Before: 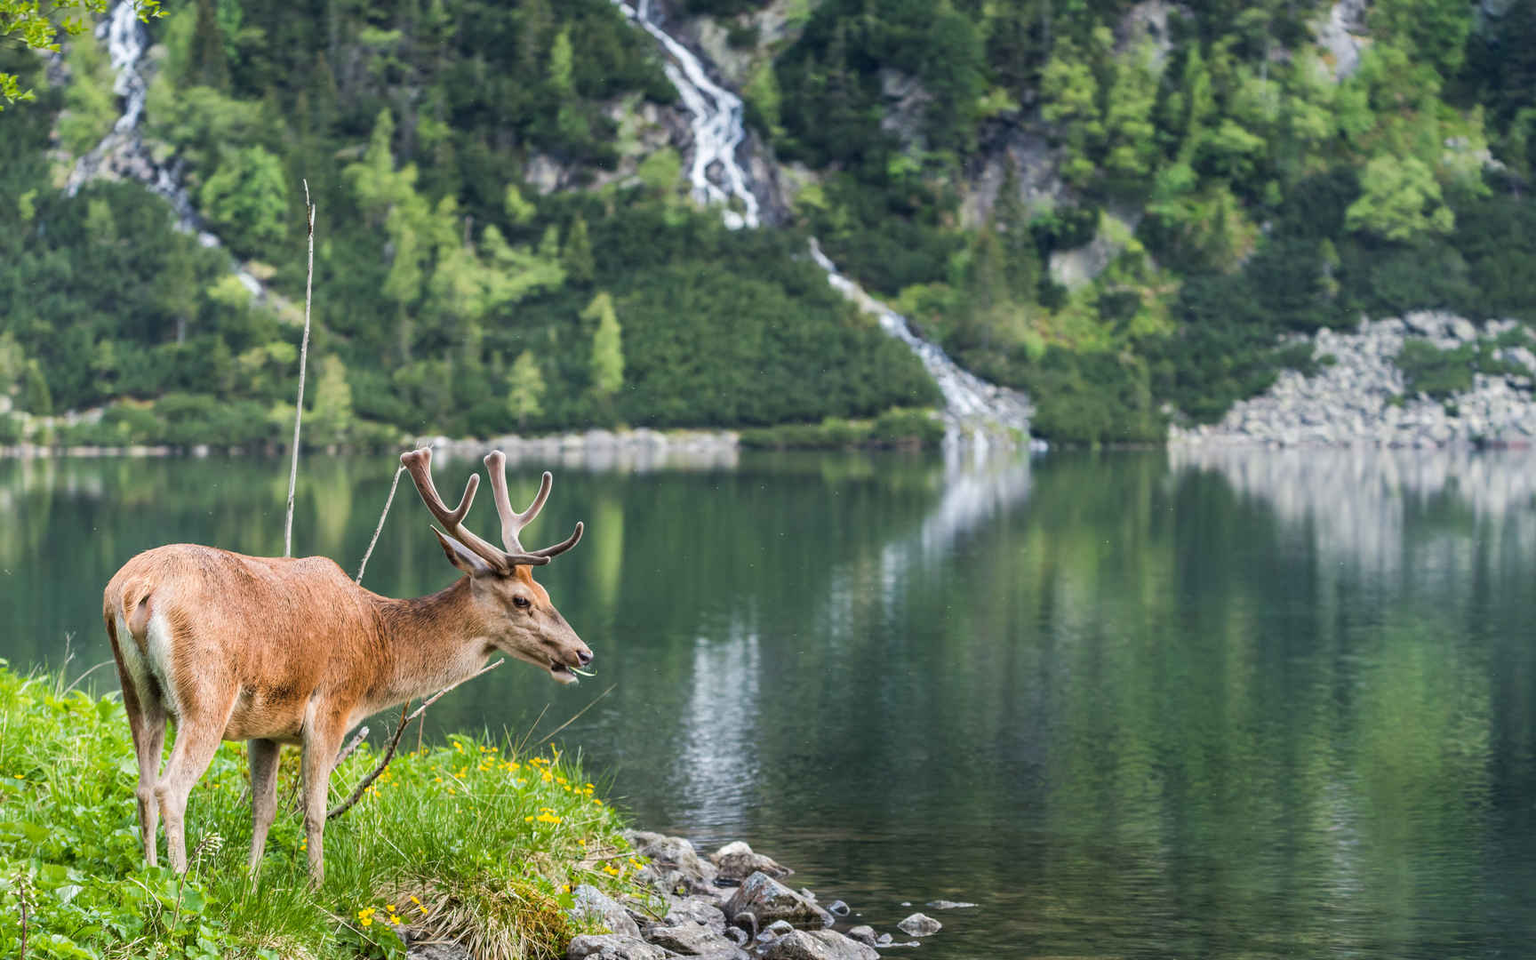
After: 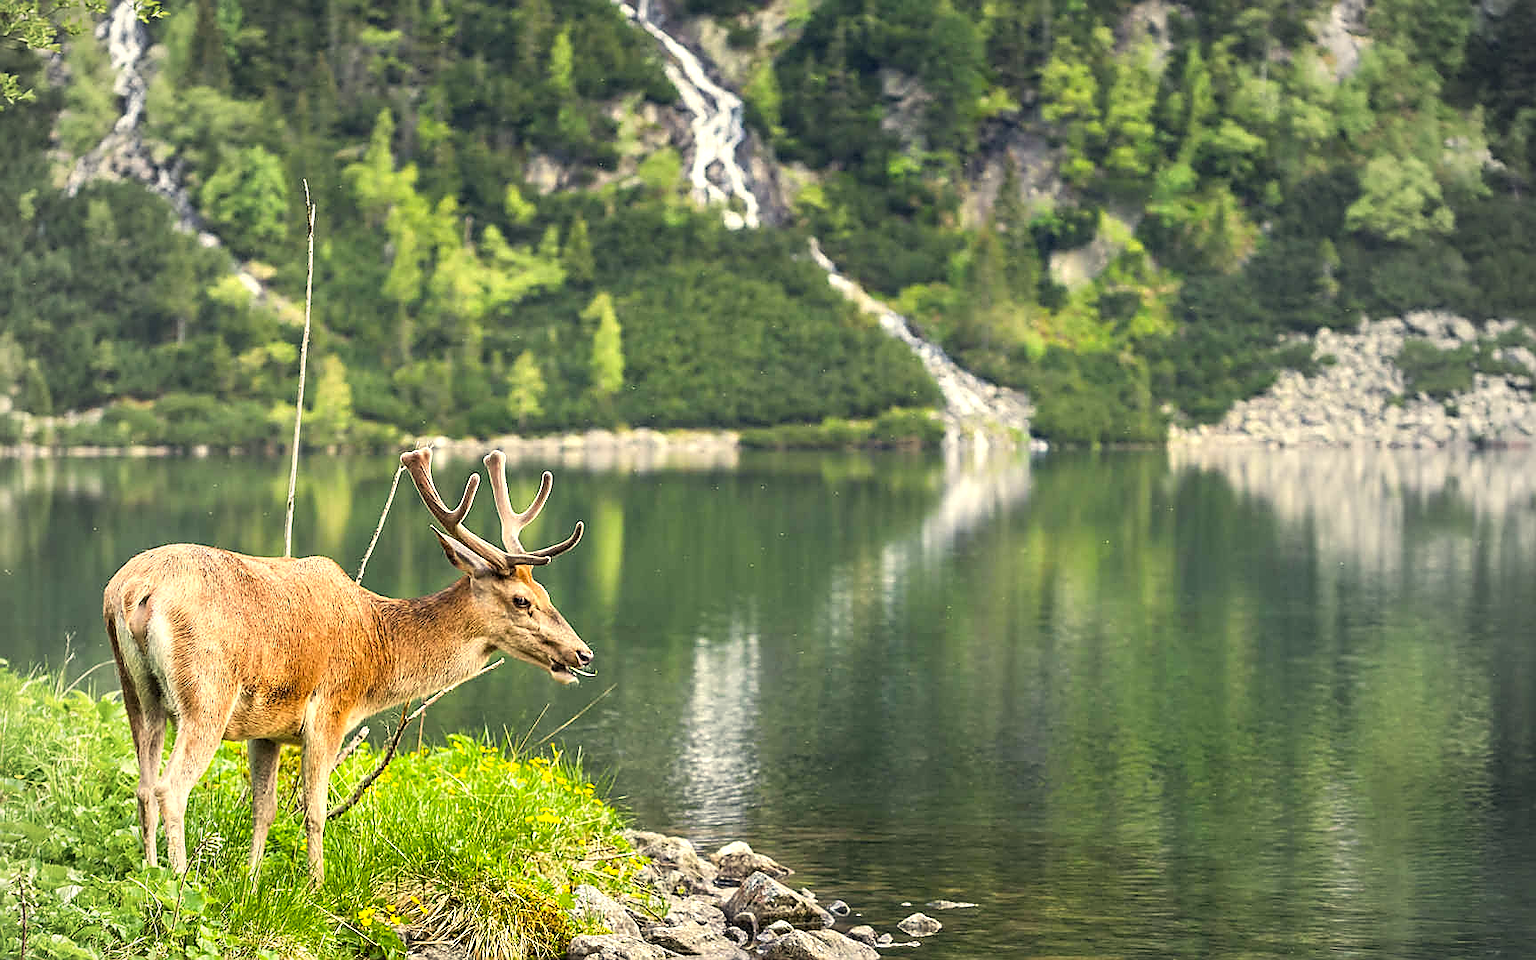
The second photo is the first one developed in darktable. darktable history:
exposure: exposure 0.606 EV, compensate exposure bias true, compensate highlight preservation false
vignetting: fall-off start 96.32%, fall-off radius 101.31%, brightness -0.268, center (-0.026, 0.403), width/height ratio 0.613, unbound false
sharpen: radius 1.397, amount 1.241, threshold 0.724
color correction: highlights a* 2.62, highlights b* 22.79
